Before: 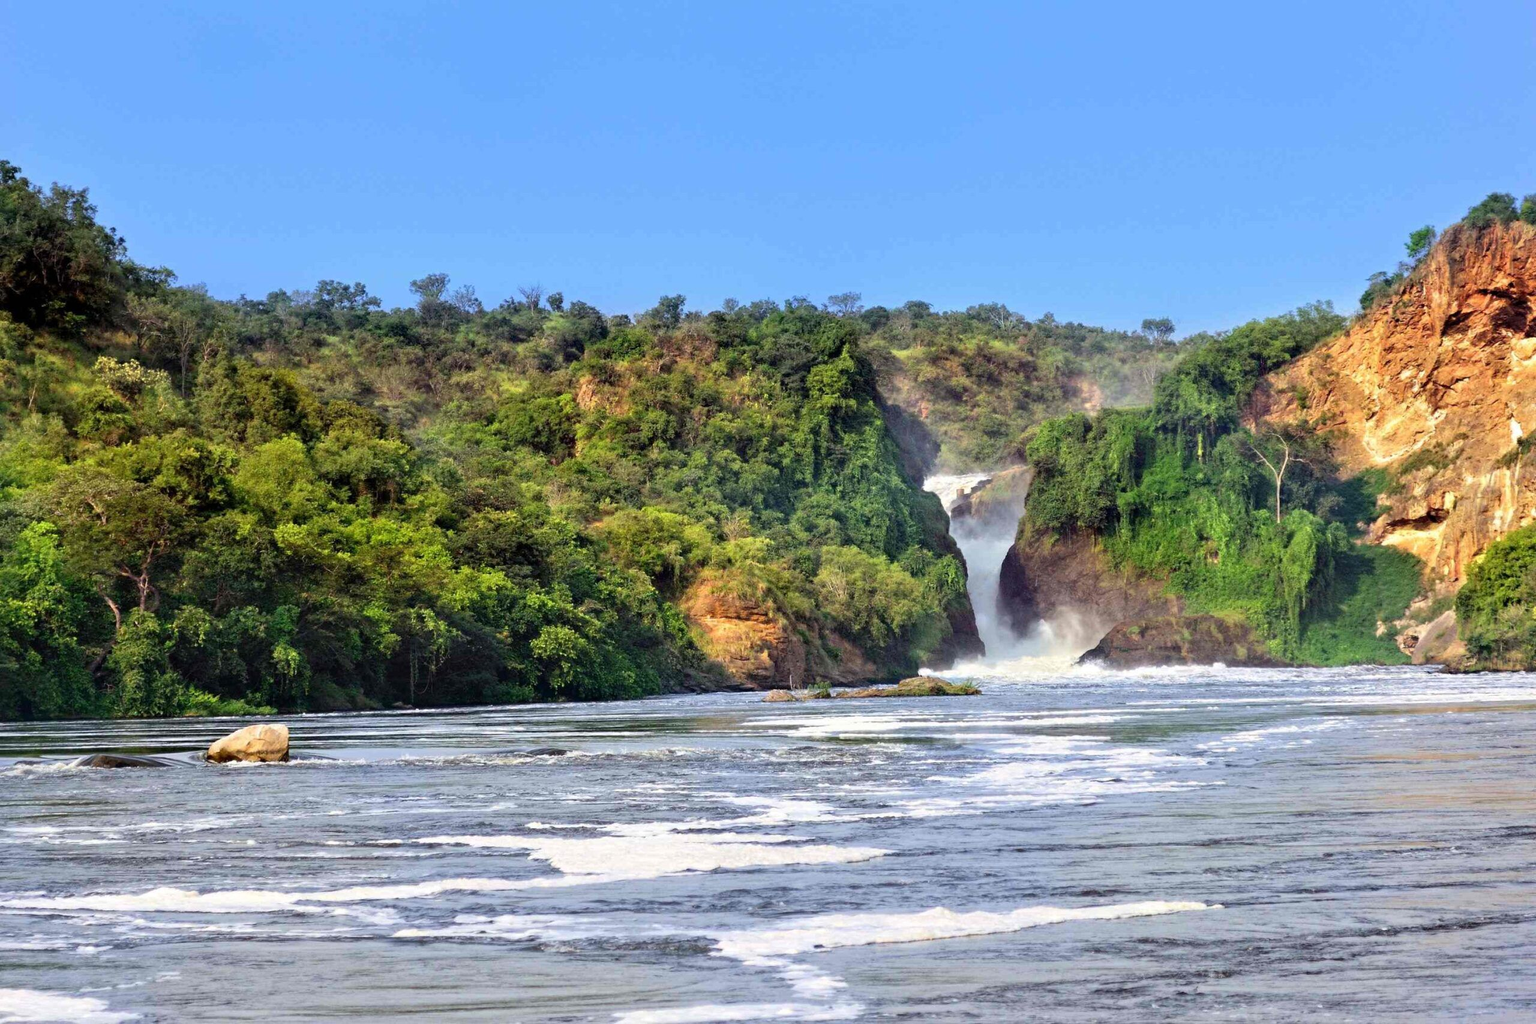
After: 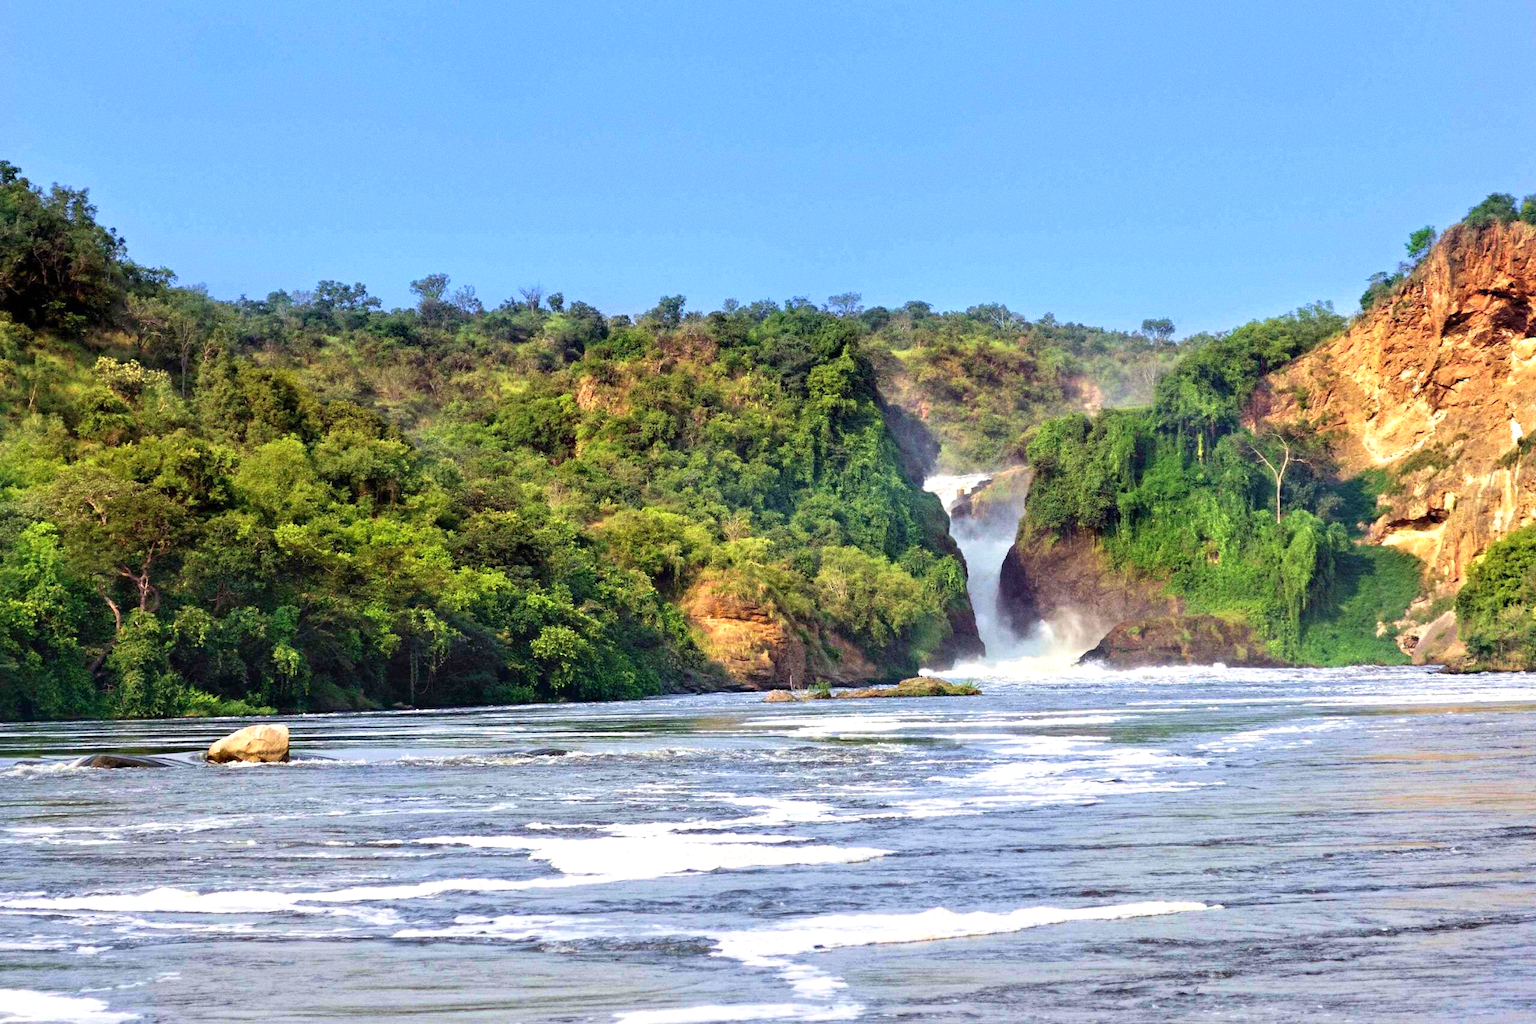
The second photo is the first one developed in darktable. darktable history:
exposure: exposure 0.29 EV, compensate highlight preservation false
grain: coarseness 0.09 ISO
velvia: on, module defaults
